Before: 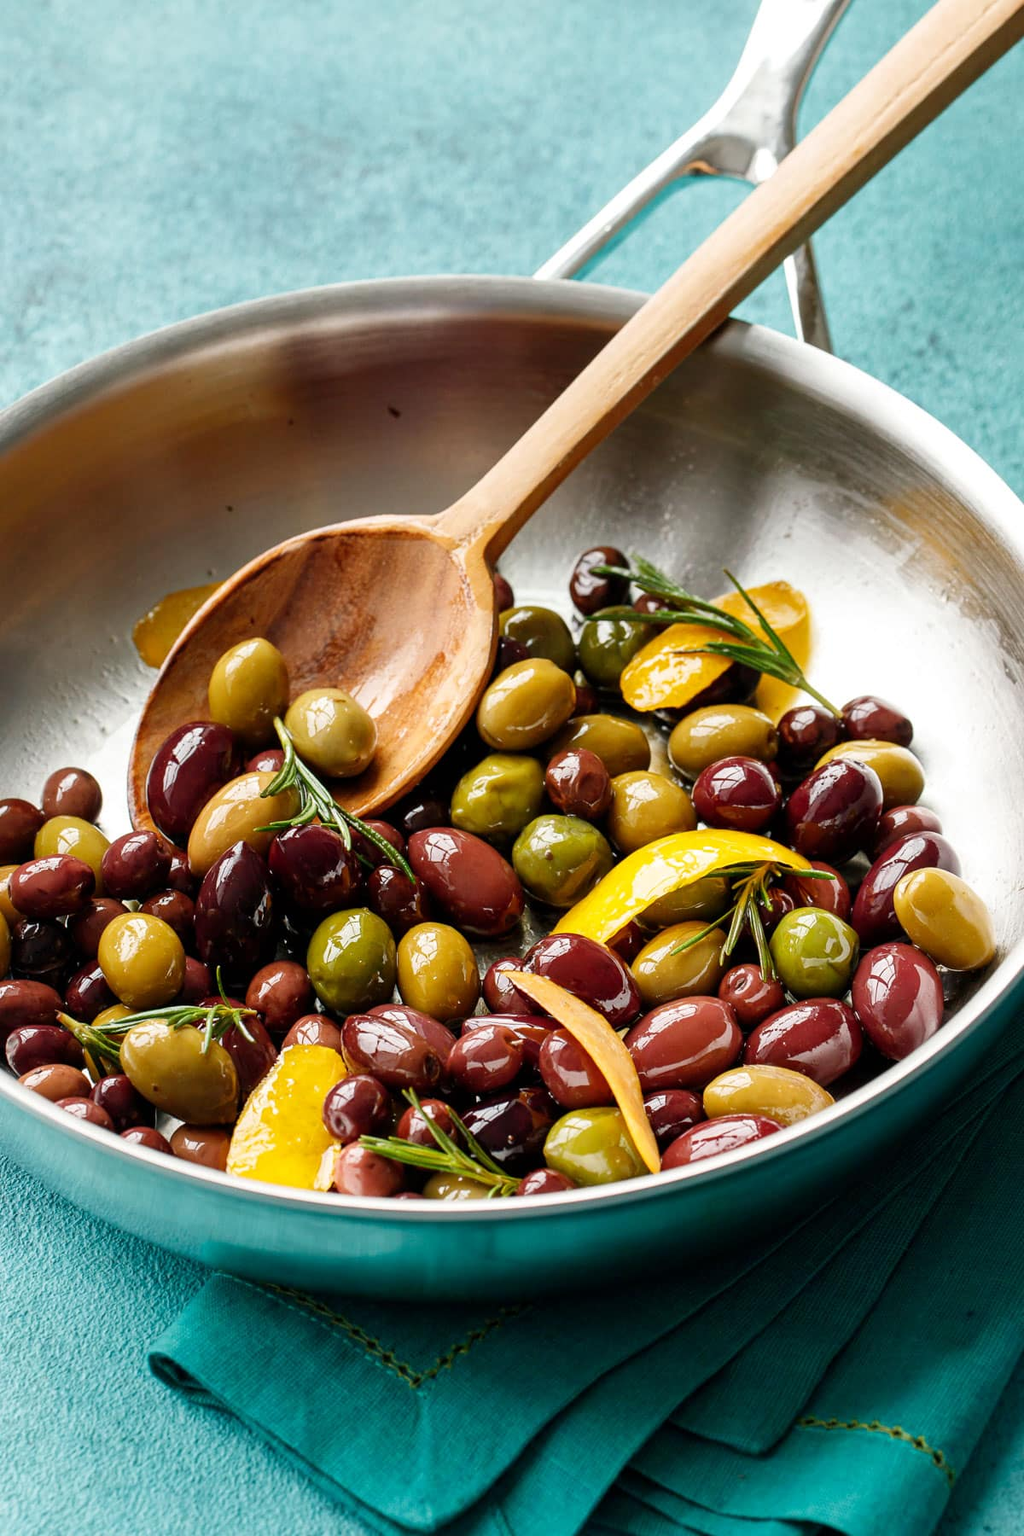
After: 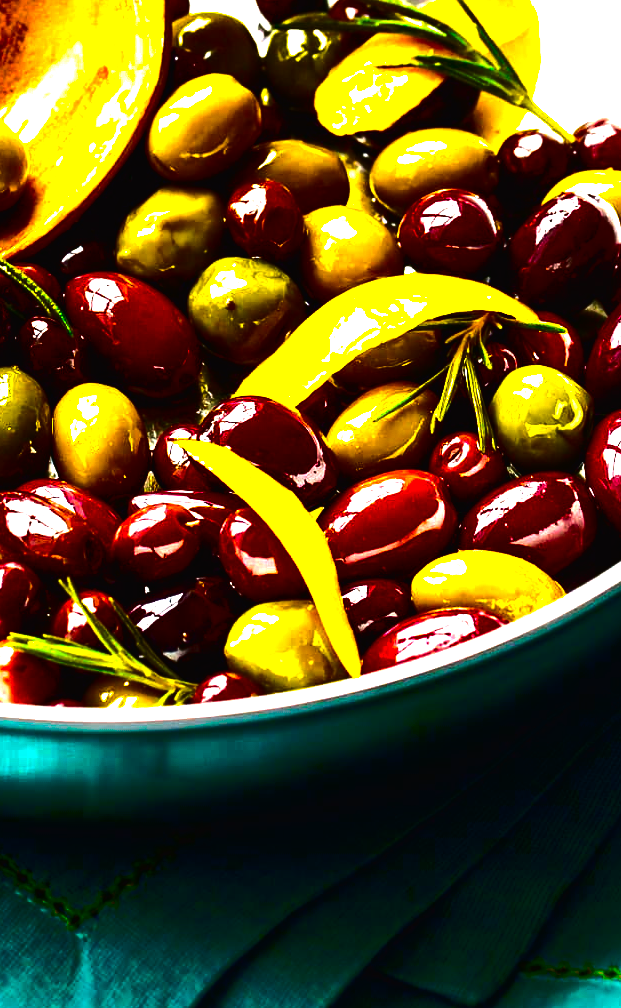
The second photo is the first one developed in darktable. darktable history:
crop: left 34.479%, top 38.822%, right 13.718%, bottom 5.172%
contrast brightness saturation: brightness -0.25, saturation 0.2
color balance rgb: linear chroma grading › shadows -30%, linear chroma grading › global chroma 35%, perceptual saturation grading › global saturation 75%, perceptual saturation grading › shadows -30%, perceptual brilliance grading › highlights 75%, perceptual brilliance grading › shadows -30%, global vibrance 35%
tone curve: curves: ch0 [(0.003, 0.015) (0.104, 0.07) (0.239, 0.201) (0.327, 0.317) (0.401, 0.443) (0.495, 0.55) (0.65, 0.68) (0.832, 0.858) (1, 0.977)]; ch1 [(0, 0) (0.161, 0.092) (0.35, 0.33) (0.379, 0.401) (0.447, 0.476) (0.495, 0.499) (0.515, 0.518) (0.55, 0.557) (0.621, 0.615) (0.718, 0.734) (1, 1)]; ch2 [(0, 0) (0.359, 0.372) (0.437, 0.437) (0.502, 0.501) (0.534, 0.537) (0.599, 0.586) (1, 1)], color space Lab, independent channels, preserve colors none
